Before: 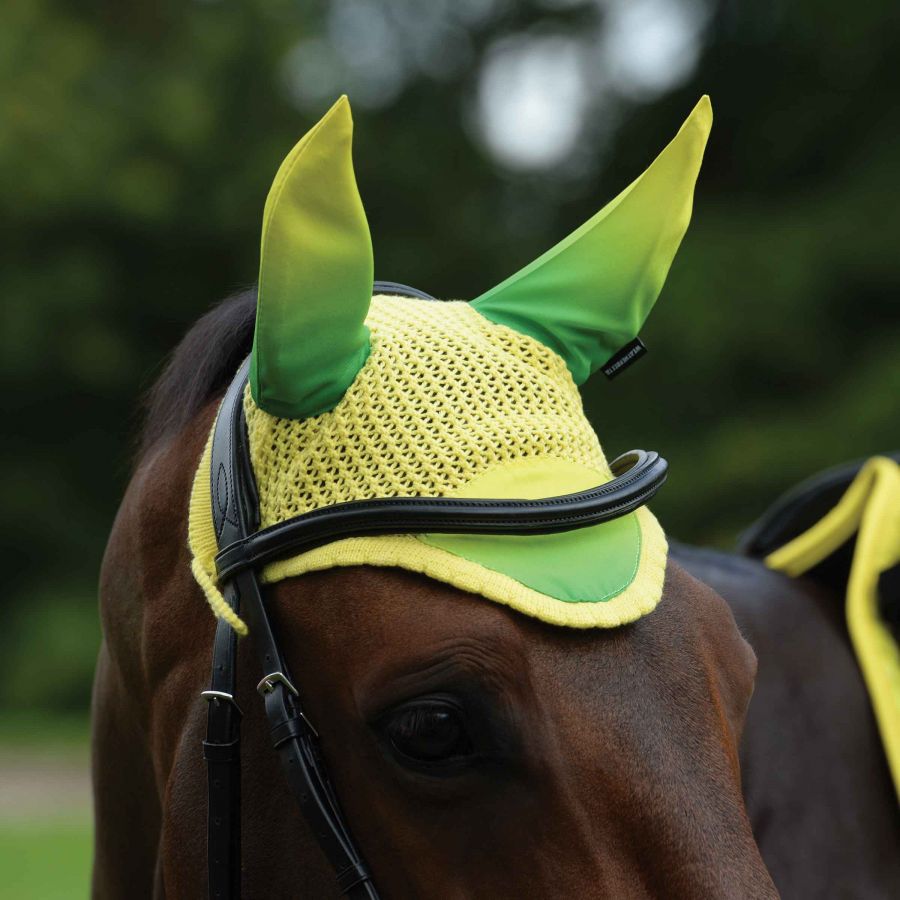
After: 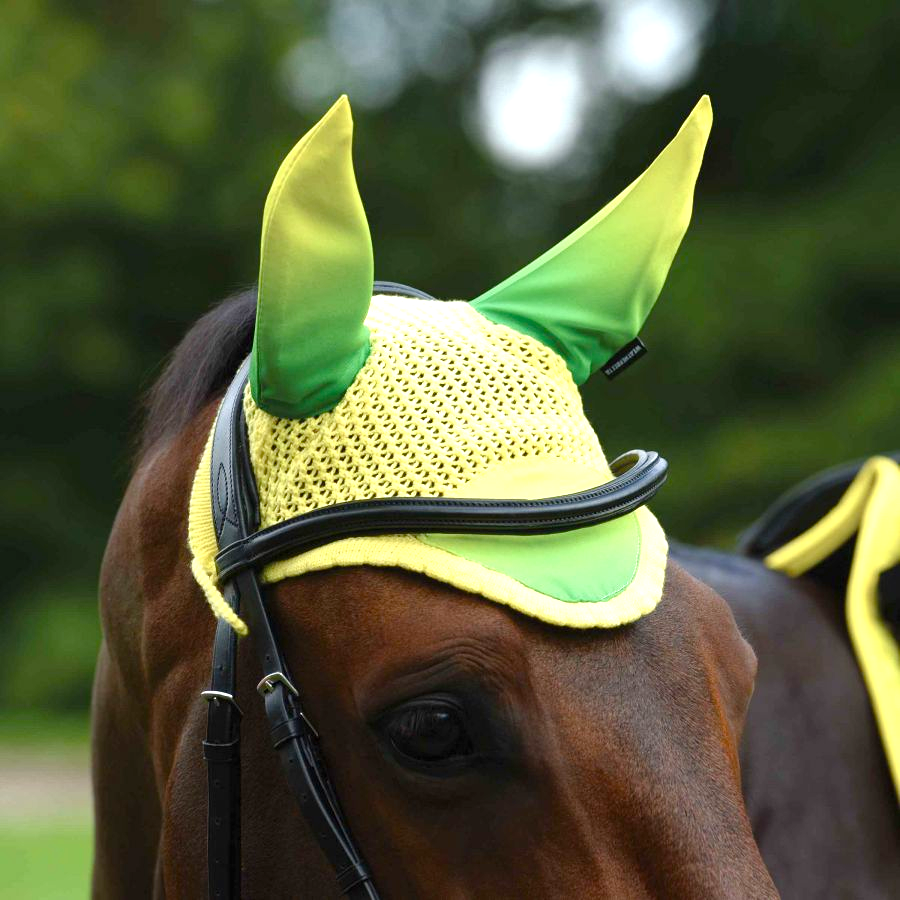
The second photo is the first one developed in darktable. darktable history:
exposure: exposure 0.829 EV, compensate exposure bias true, compensate highlight preservation false
color balance rgb: perceptual saturation grading › global saturation -0.009%, perceptual saturation grading › highlights -9.527%, perceptual saturation grading › mid-tones 18.121%, perceptual saturation grading › shadows 28.39%
